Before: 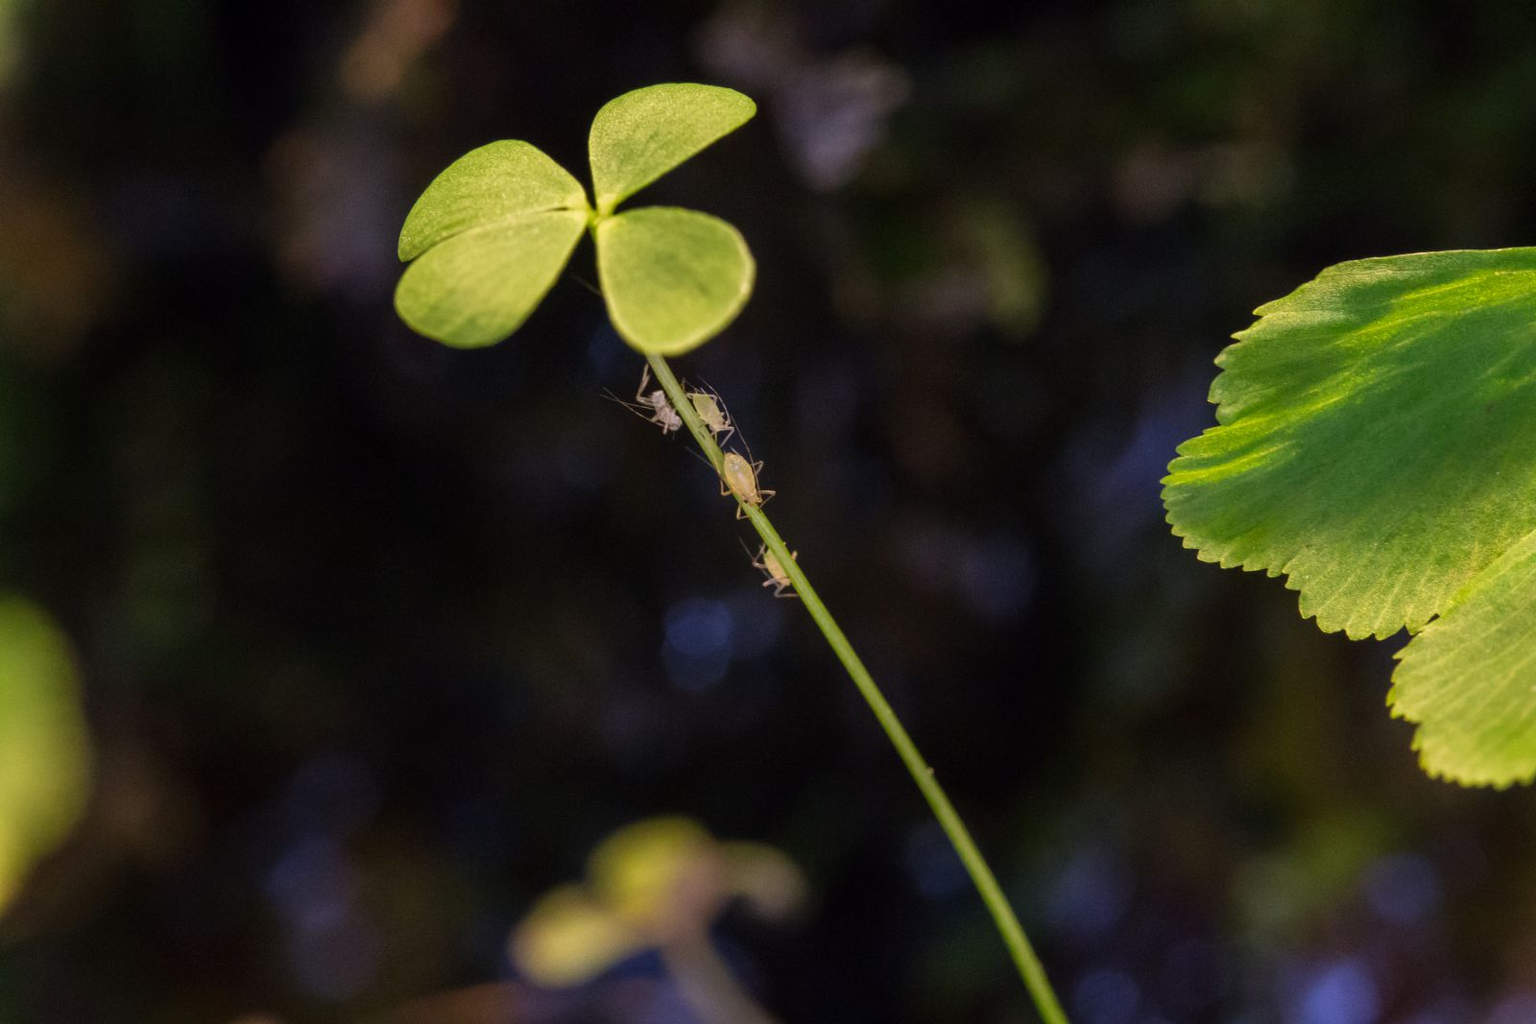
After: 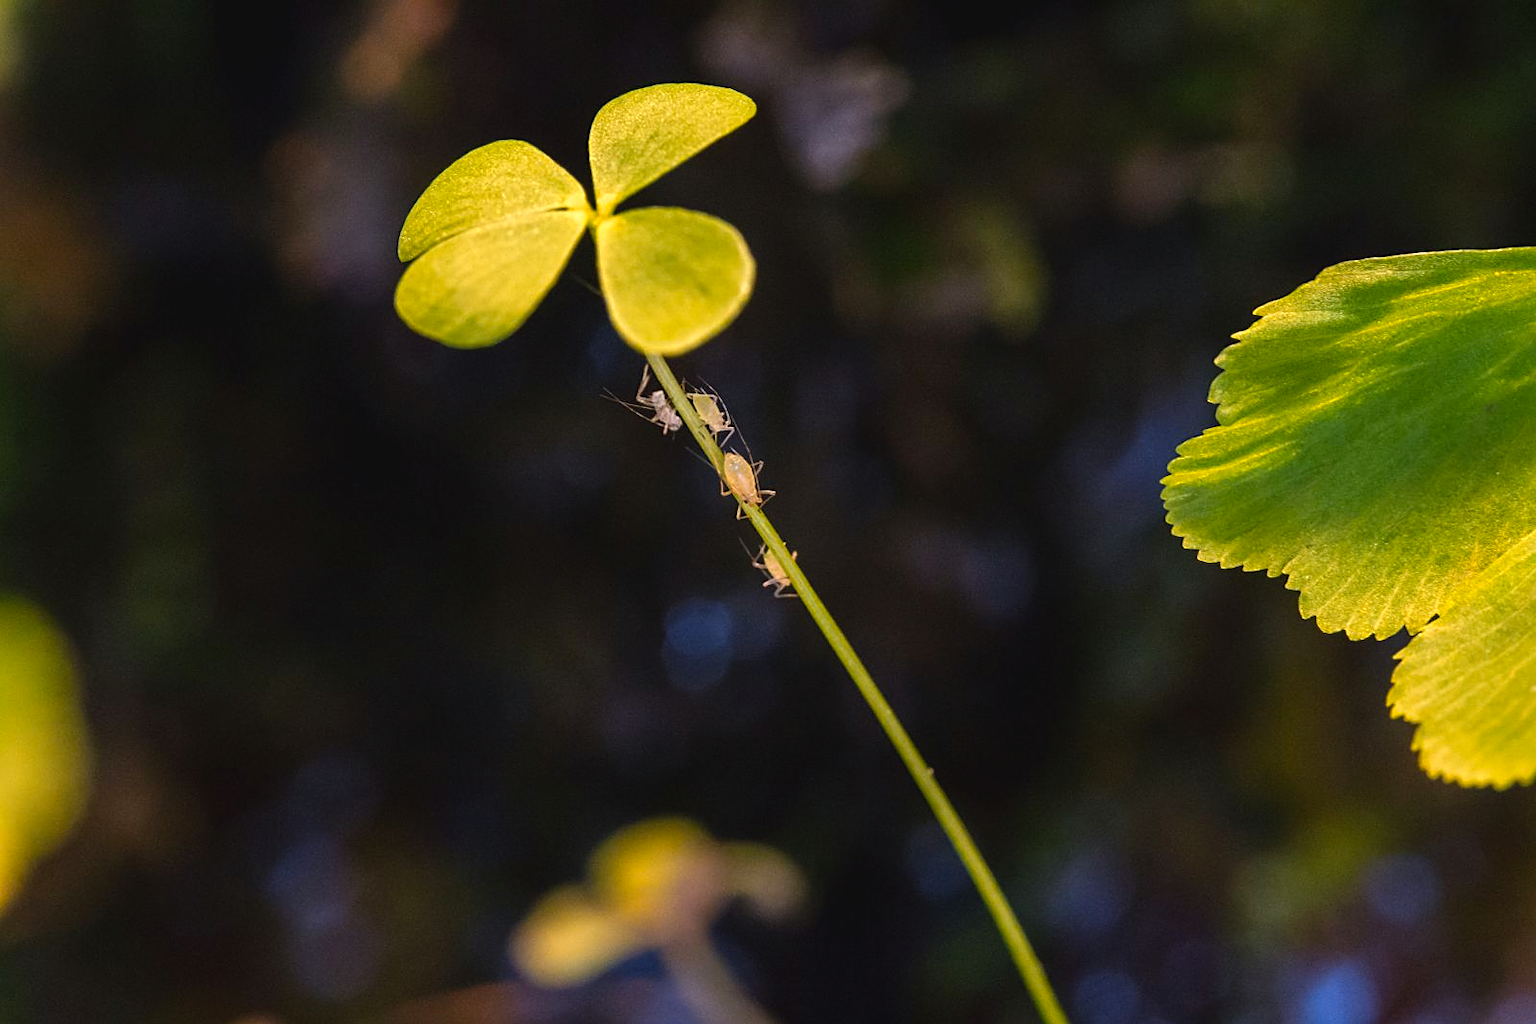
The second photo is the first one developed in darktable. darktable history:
sharpen: on, module defaults
exposure: black level correction 0.002, exposure 0.297 EV, compensate exposure bias true, compensate highlight preservation false
color zones: curves: ch1 [(0.235, 0.558) (0.75, 0.5)]; ch2 [(0.25, 0.462) (0.749, 0.457)]
color balance rgb: shadows lift › luminance -10.218%, shadows lift › chroma 0.726%, shadows lift › hue 110.45°, global offset › luminance 0.523%, perceptual saturation grading › global saturation 5.252%, global vibrance 14.989%
